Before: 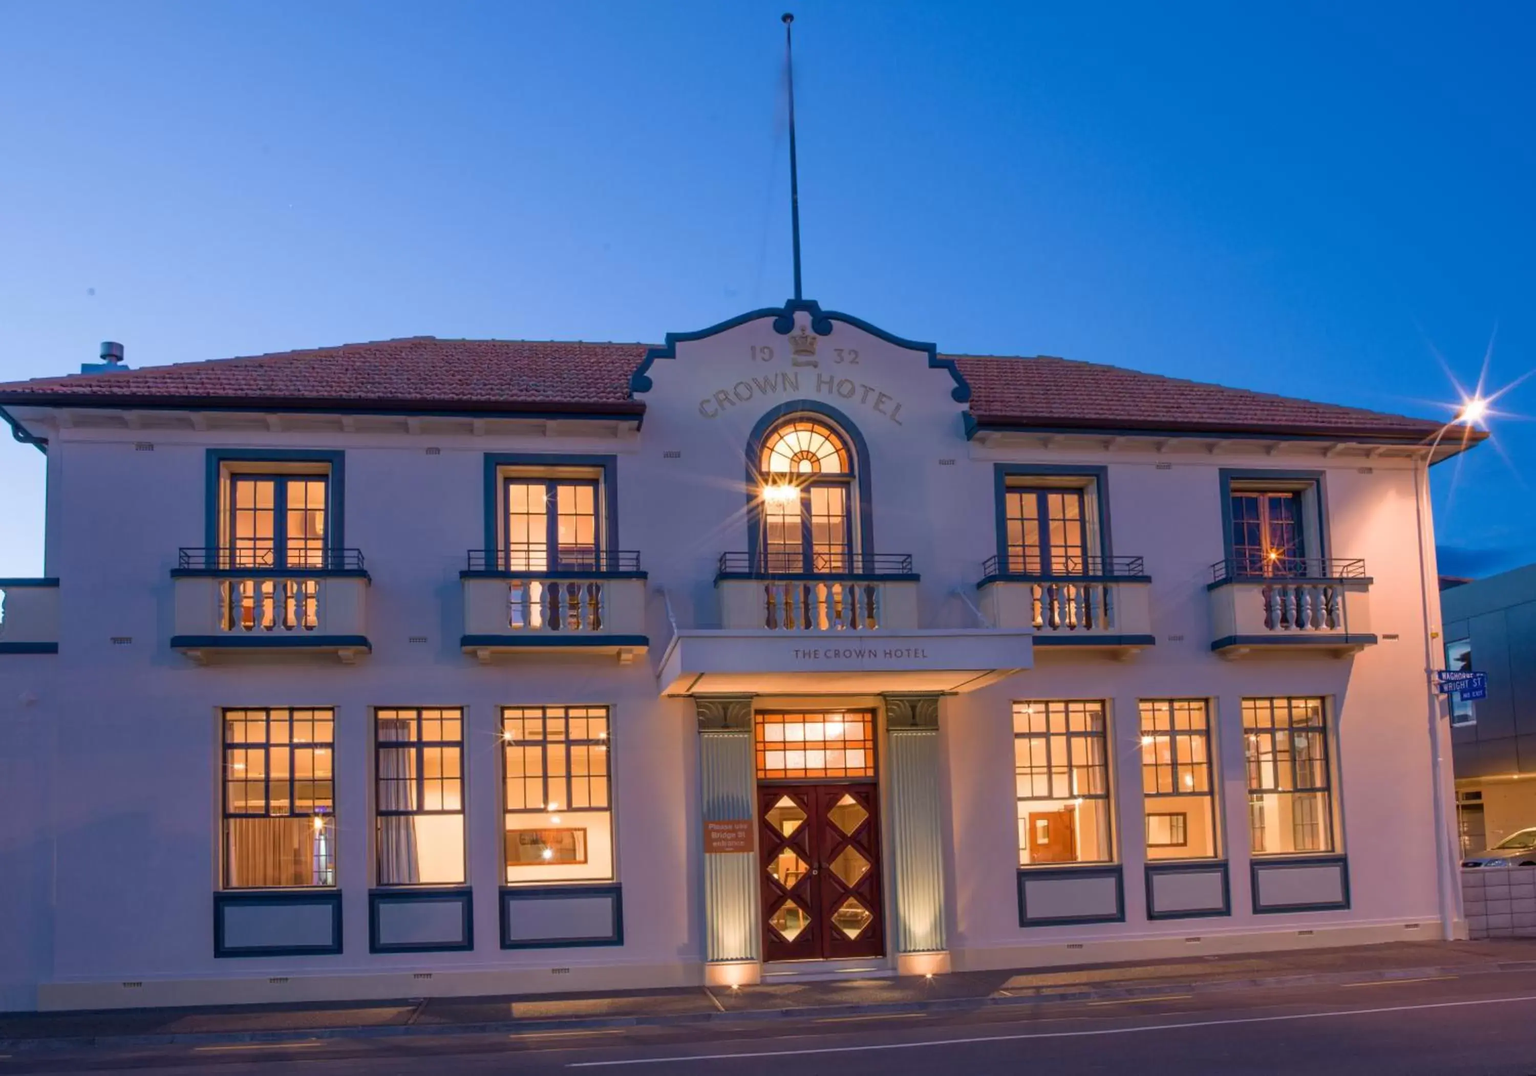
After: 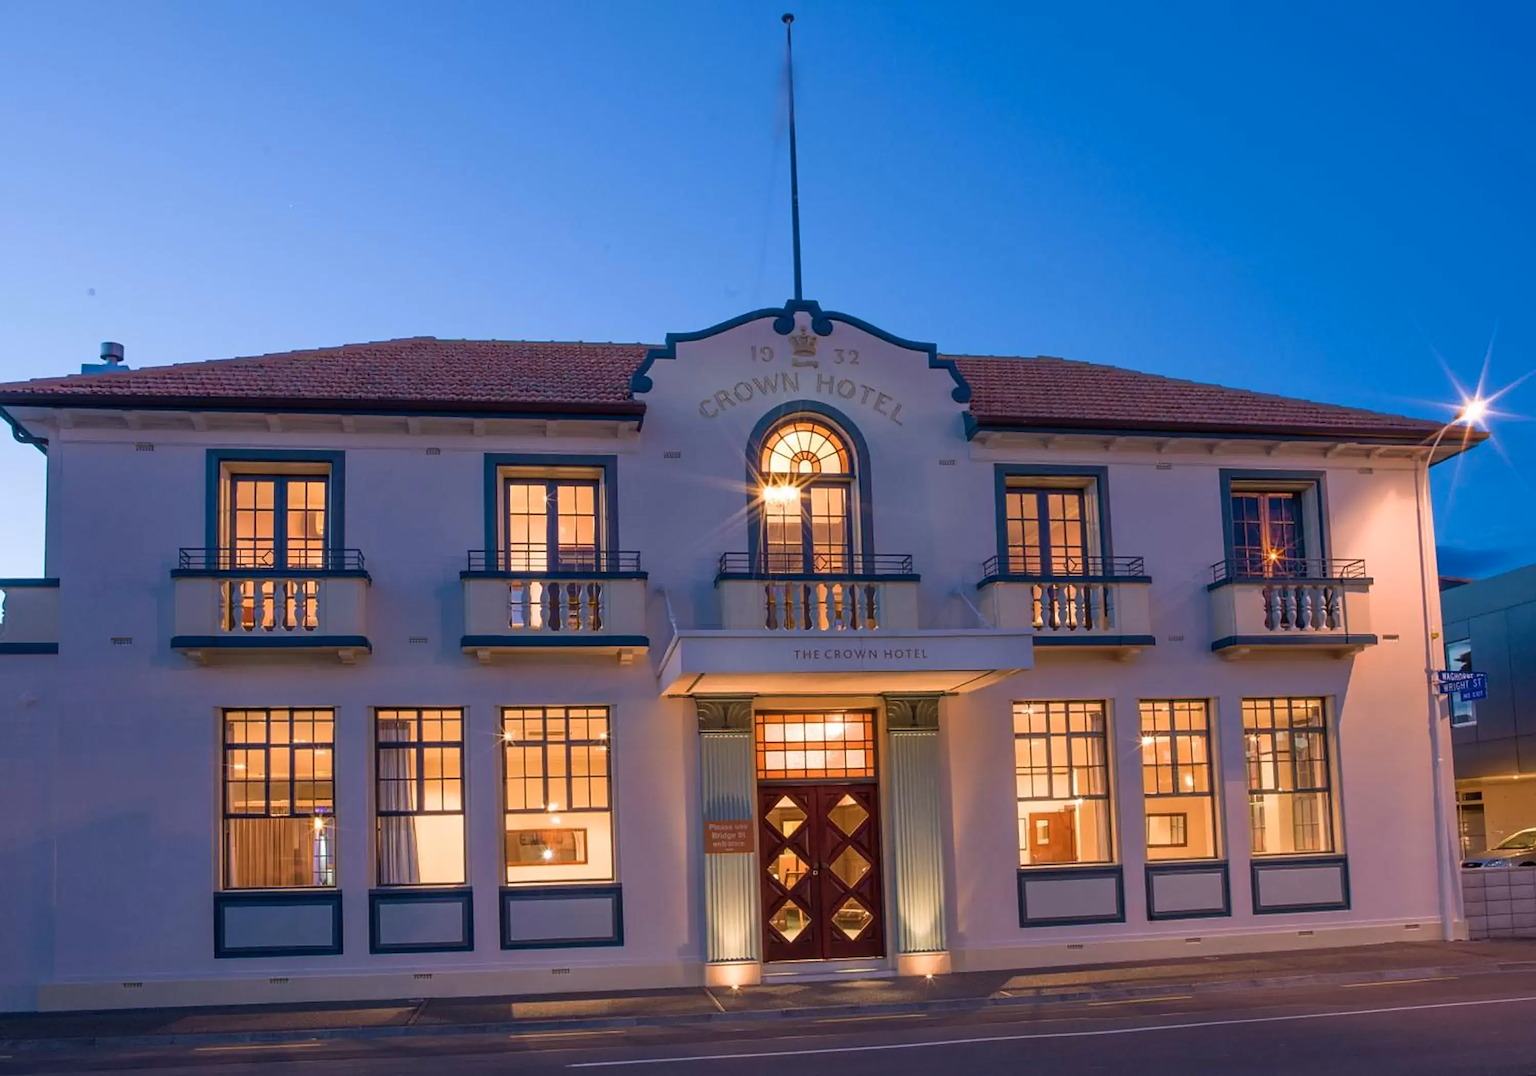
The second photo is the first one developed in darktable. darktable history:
sharpen: on, module defaults
color balance rgb: shadows lift › luminance -9.911%, shadows lift › chroma 0.662%, shadows lift › hue 113.28°, perceptual saturation grading › global saturation -4.131%, perceptual saturation grading › shadows -3.063%, global vibrance 20%
